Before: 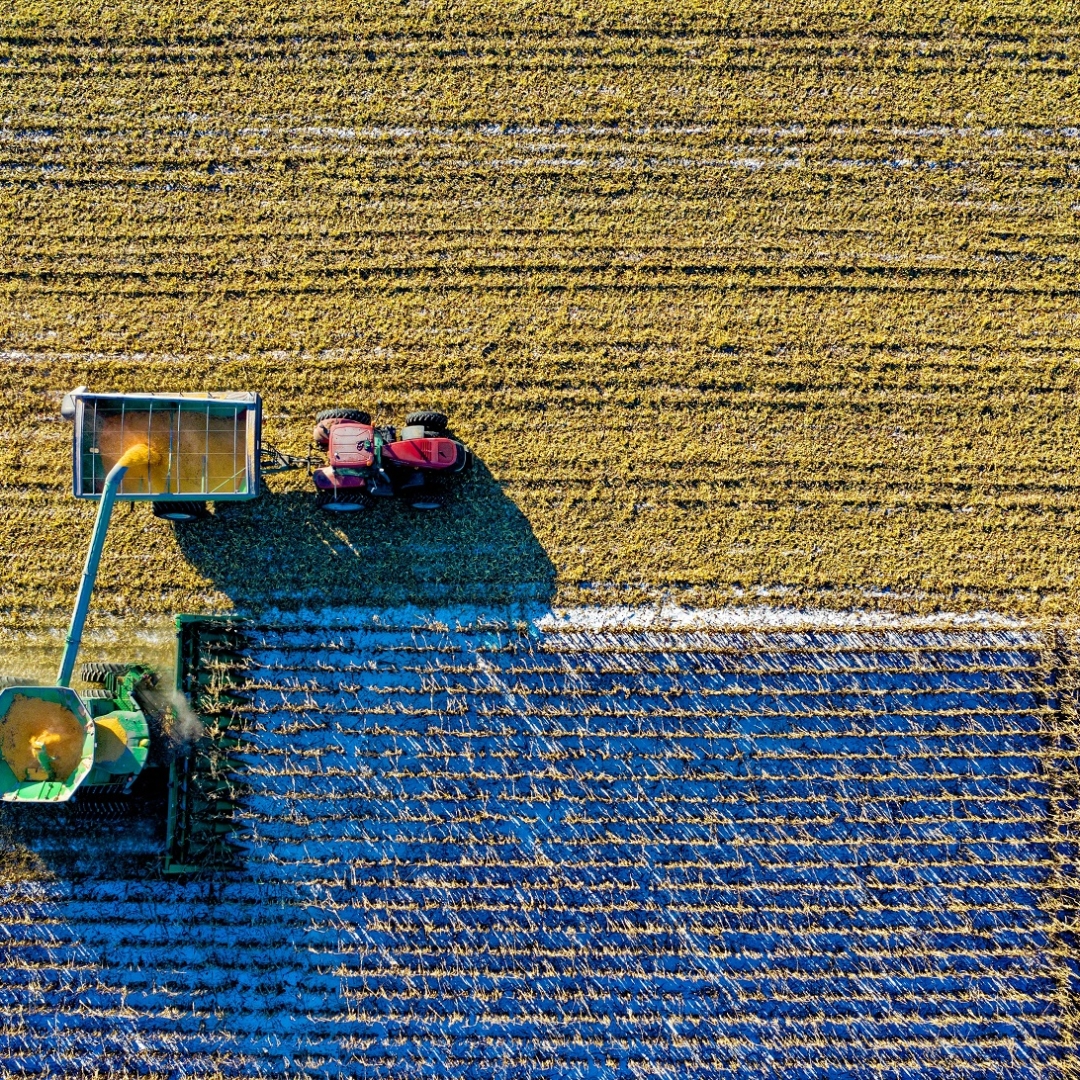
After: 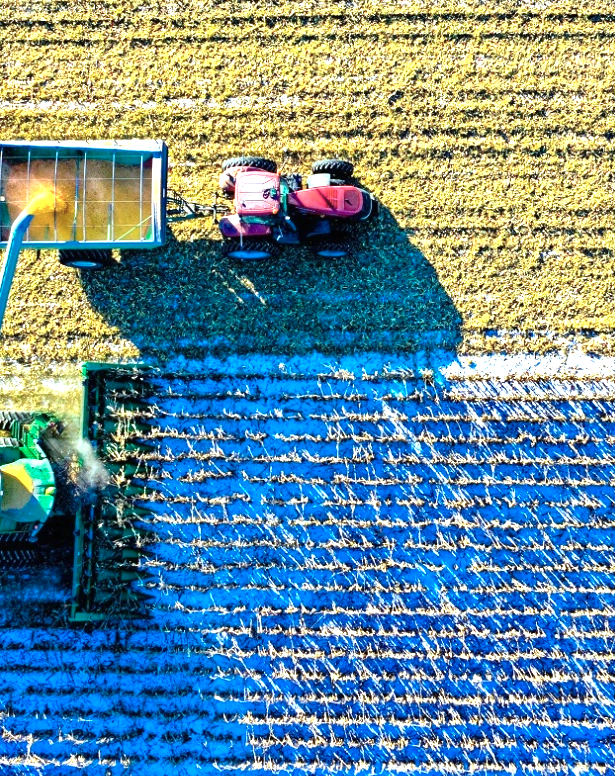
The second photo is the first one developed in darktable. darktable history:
color calibration: illuminant F (fluorescent), F source F9 (Cool White Deluxe 4150 K) – high CRI, x 0.374, y 0.373, temperature 4159.99 K
color zones: curves: ch0 [(0, 0.465) (0.092, 0.596) (0.289, 0.464) (0.429, 0.453) (0.571, 0.464) (0.714, 0.455) (0.857, 0.462) (1, 0.465)]
exposure: black level correction 0, exposure 1.347 EV, compensate exposure bias true, compensate highlight preservation false
crop: left 8.785%, top 23.399%, right 34.259%, bottom 4.704%
